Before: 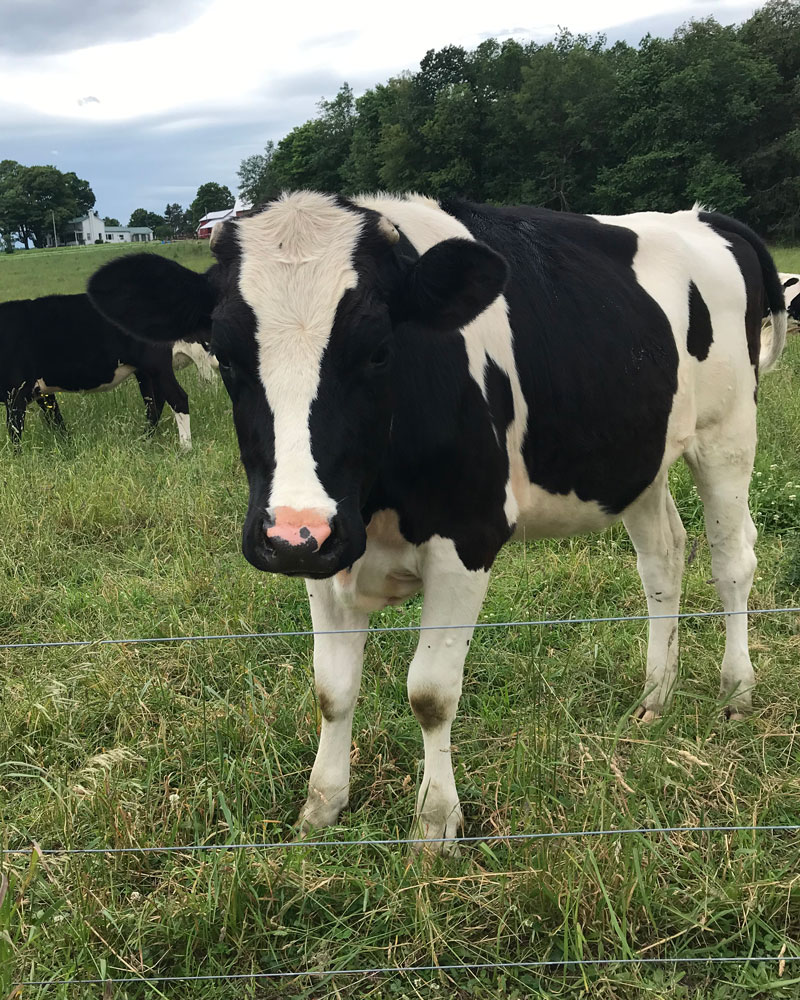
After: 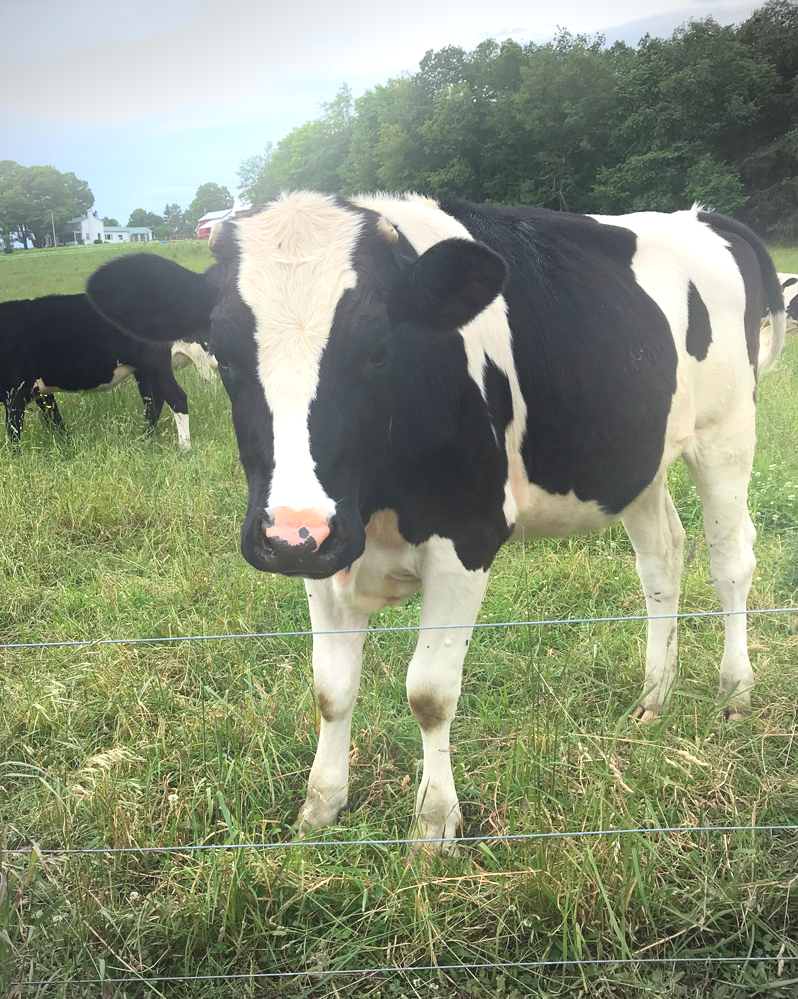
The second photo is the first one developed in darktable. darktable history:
crop and rotate: left 0.126%
white balance: red 0.982, blue 1.018
vignetting: on, module defaults
bloom: threshold 82.5%, strength 16.25%
exposure: exposure 0.507 EV, compensate highlight preservation false
